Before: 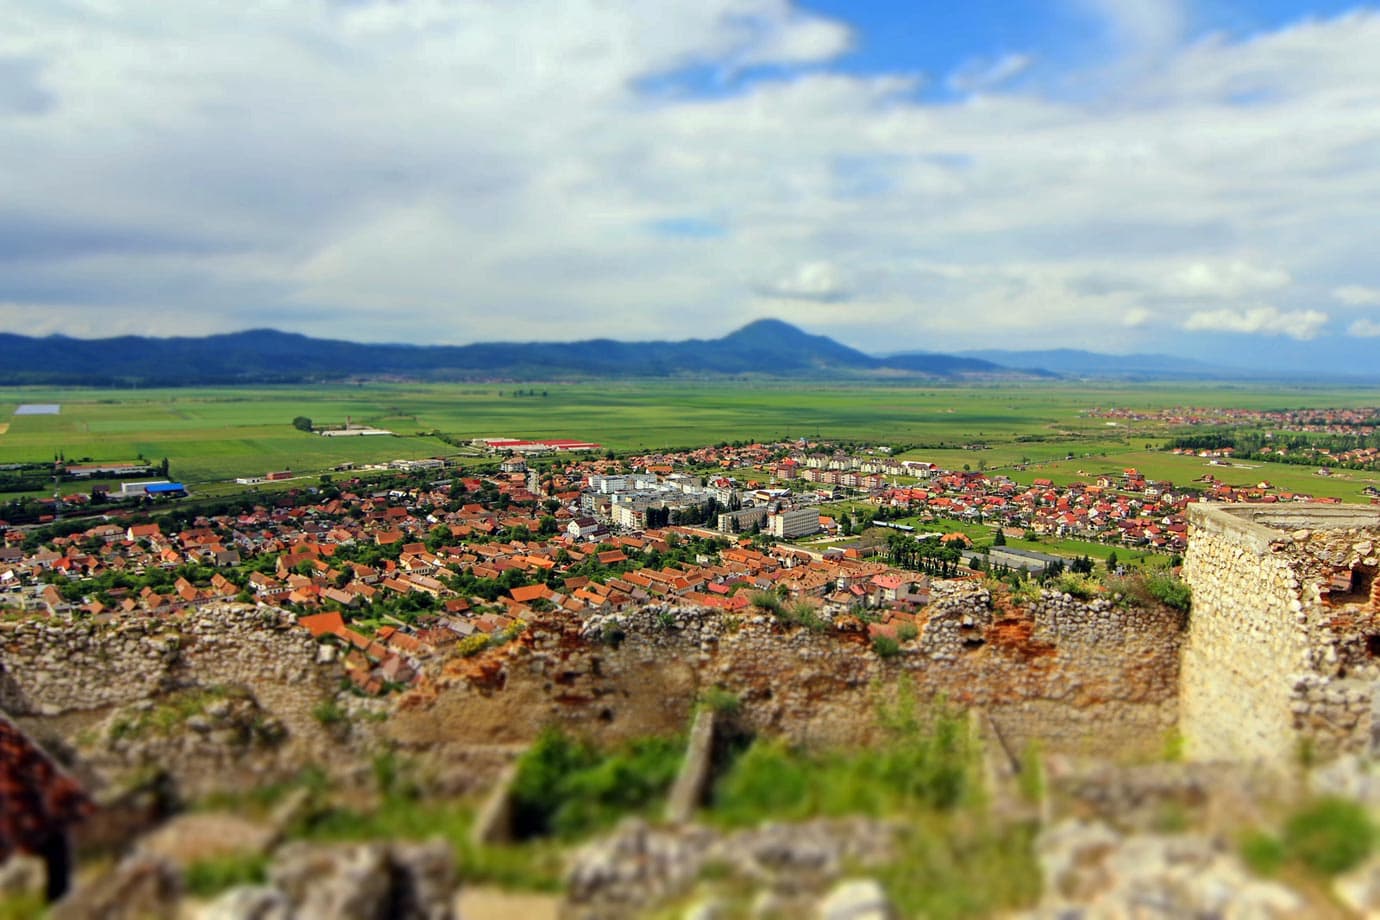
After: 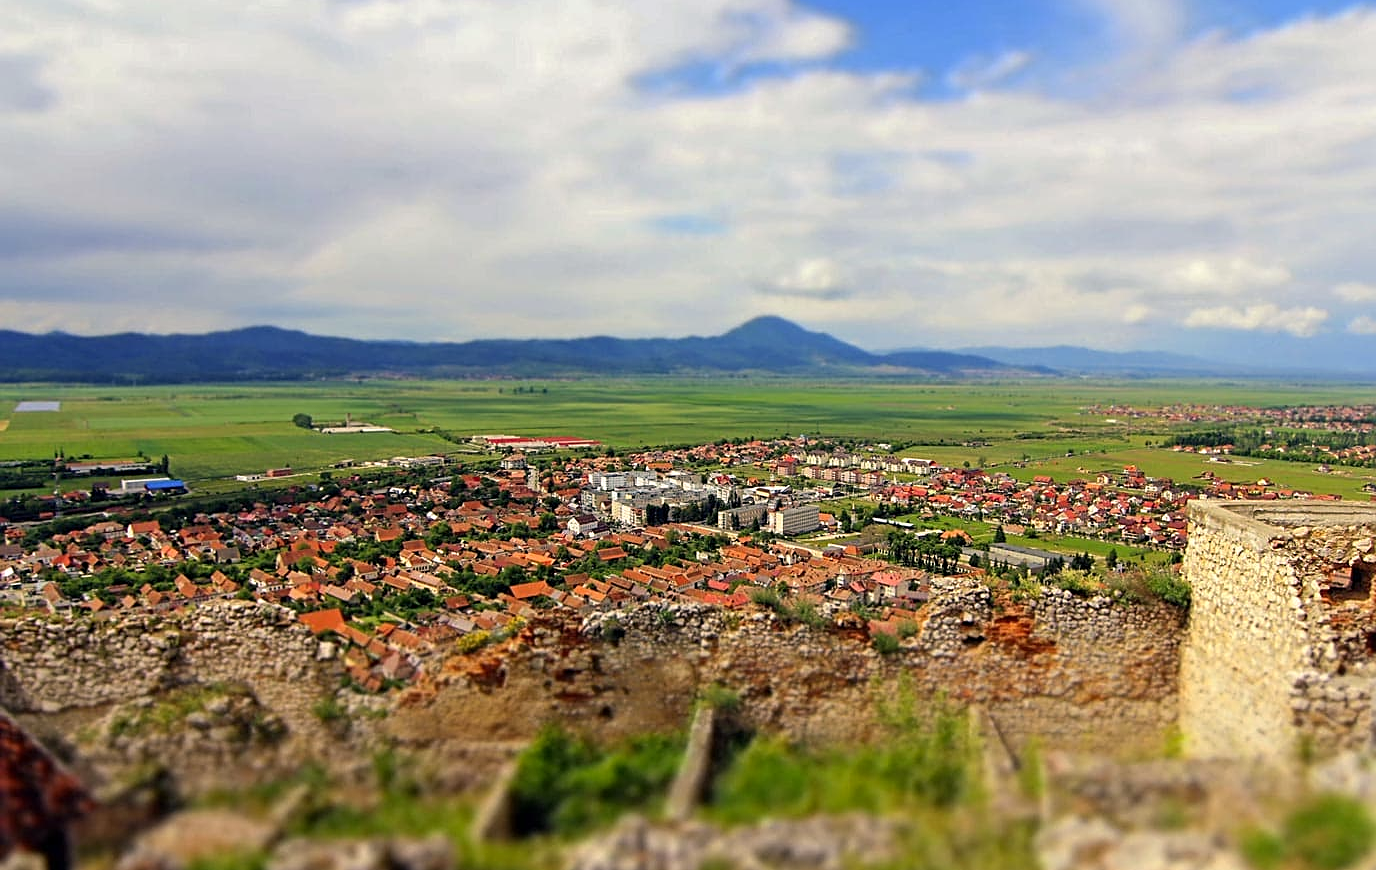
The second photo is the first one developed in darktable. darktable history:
color correction: highlights a* 5.85, highlights b* 4.79
sharpen: on, module defaults
crop: top 0.329%, right 0.264%, bottom 5.062%
tone equalizer: edges refinement/feathering 500, mask exposure compensation -1.57 EV, preserve details no
